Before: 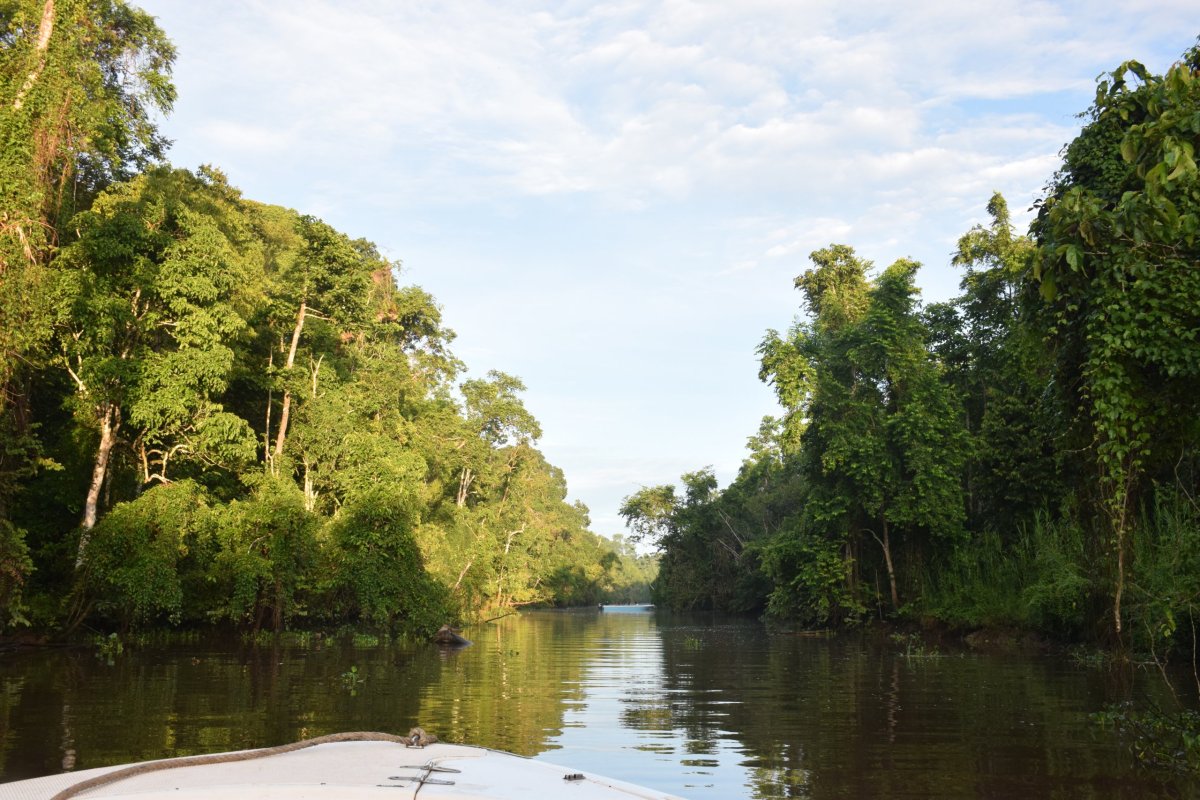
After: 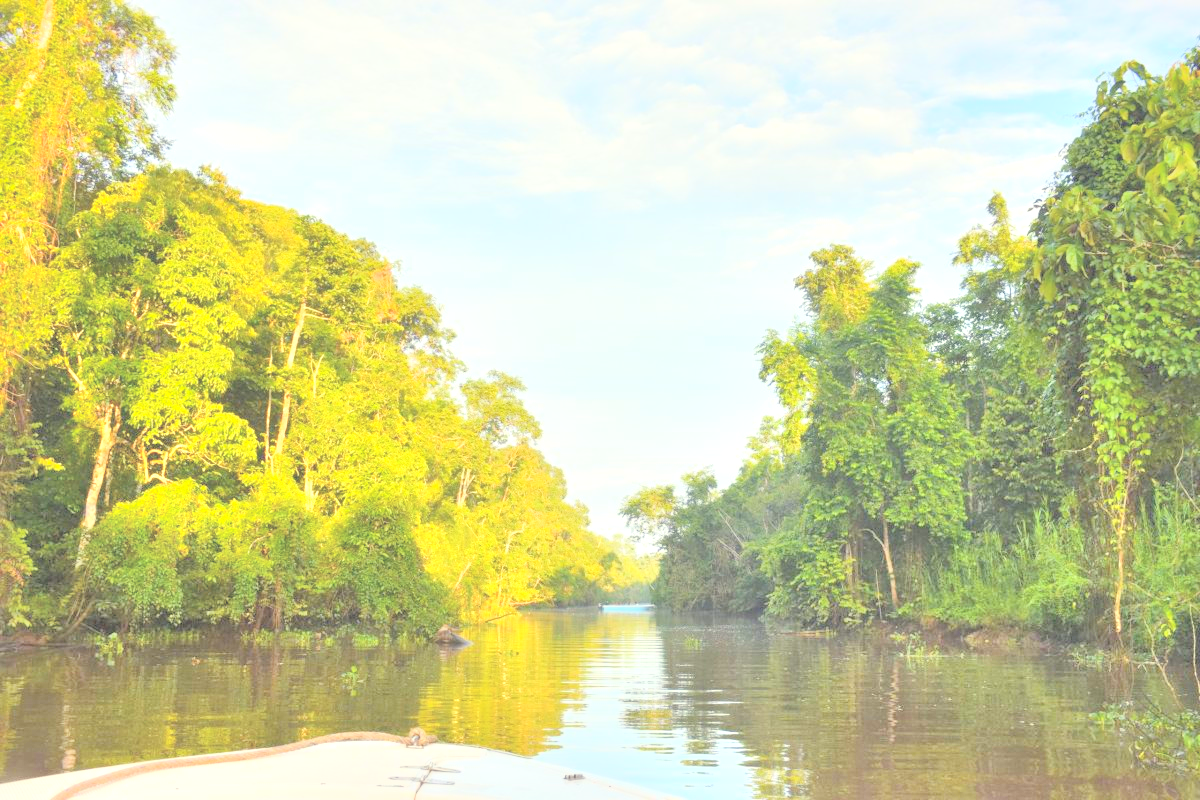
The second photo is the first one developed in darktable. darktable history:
contrast brightness saturation: brightness 0.983
local contrast: mode bilateral grid, contrast 21, coarseness 50, detail 144%, midtone range 0.2
tone equalizer: -8 EV 1.99 EV, -7 EV 1.97 EV, -6 EV 2 EV, -5 EV 2 EV, -4 EV 1.98 EV, -3 EV 1.49 EV, -2 EV 0.991 EV, -1 EV 0.497 EV, smoothing diameter 24.81%, edges refinement/feathering 5.96, preserve details guided filter
color balance rgb: power › hue 311.36°, highlights gain › luminance 5.838%, highlights gain › chroma 2.503%, highlights gain › hue 93°, linear chroma grading › global chroma 15.228%, perceptual saturation grading › global saturation 9.63%
